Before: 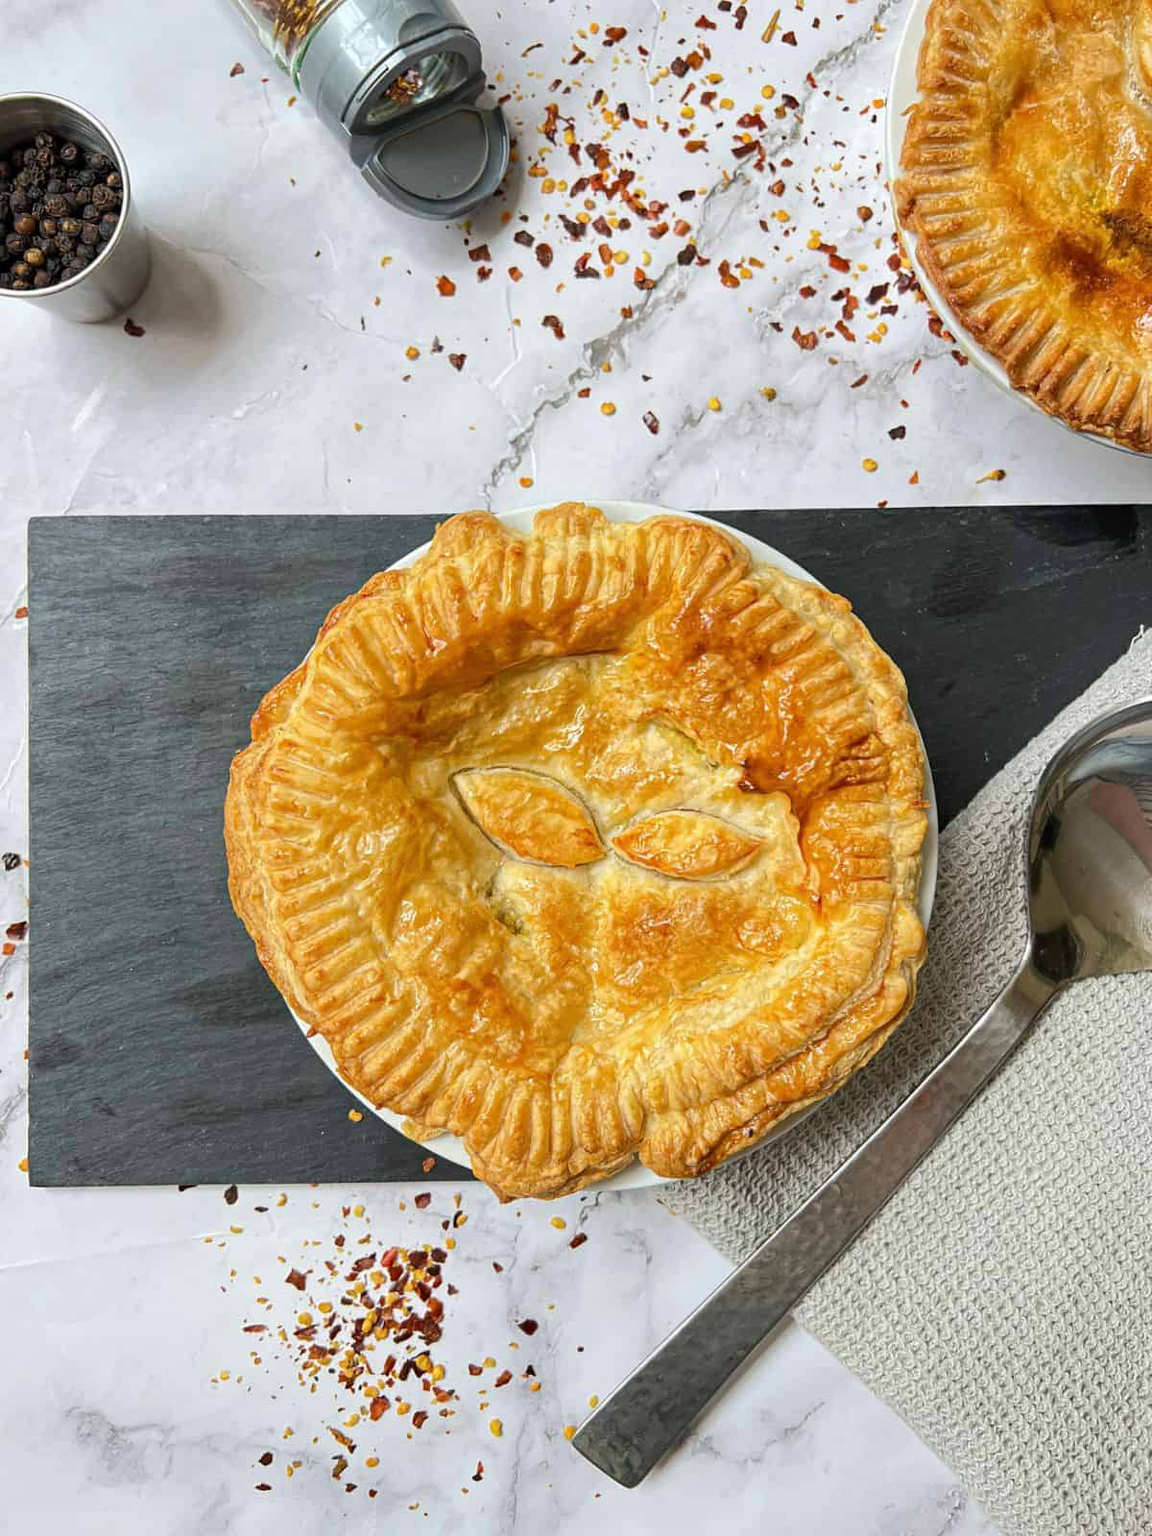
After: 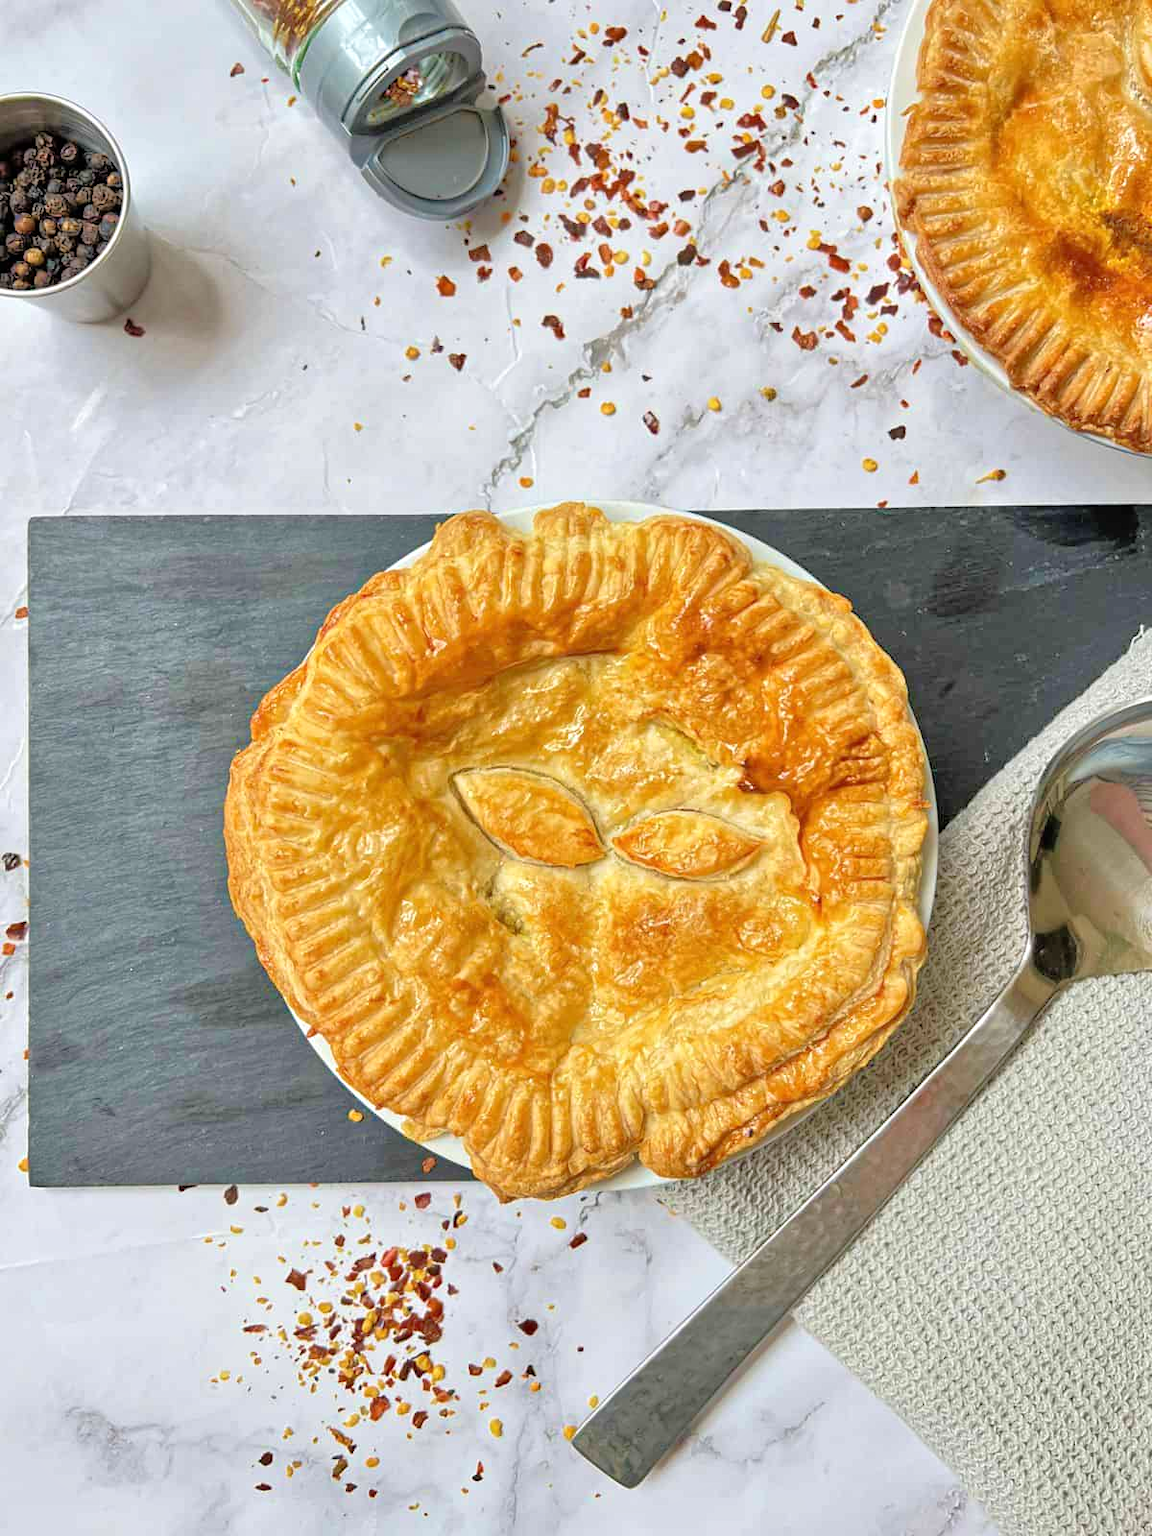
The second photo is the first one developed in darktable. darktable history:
tone equalizer: -7 EV 0.15 EV, -6 EV 0.6 EV, -5 EV 1.15 EV, -4 EV 1.33 EV, -3 EV 1.15 EV, -2 EV 0.6 EV, -1 EV 0.15 EV, mask exposure compensation -0.5 EV
velvia: on, module defaults
